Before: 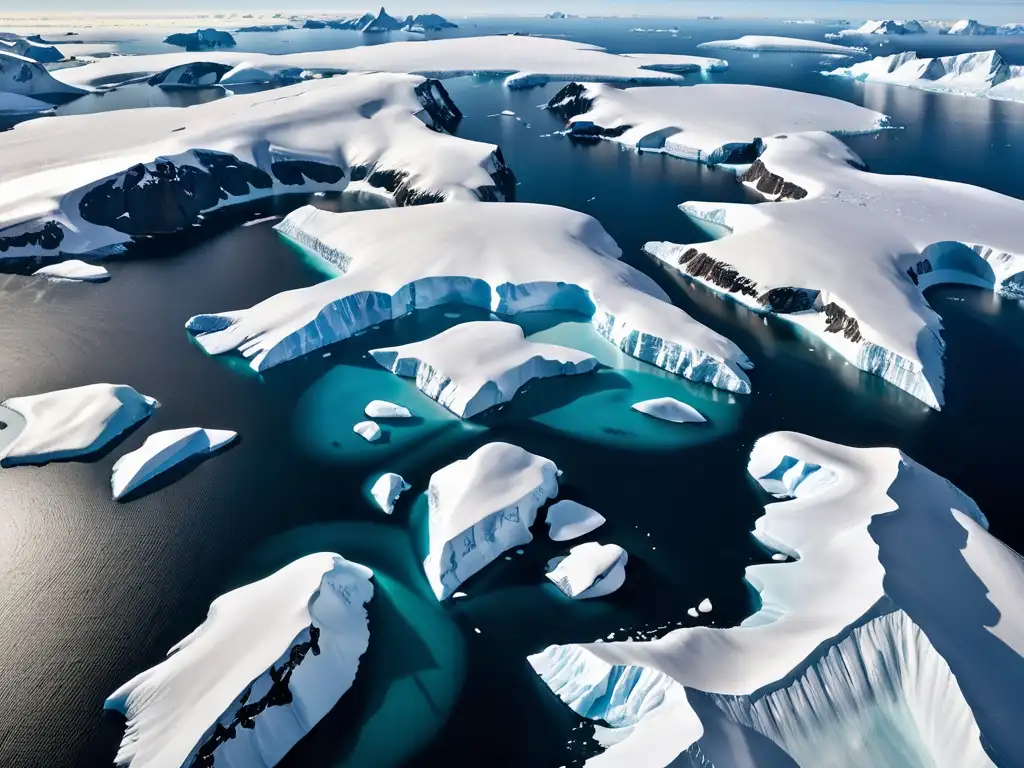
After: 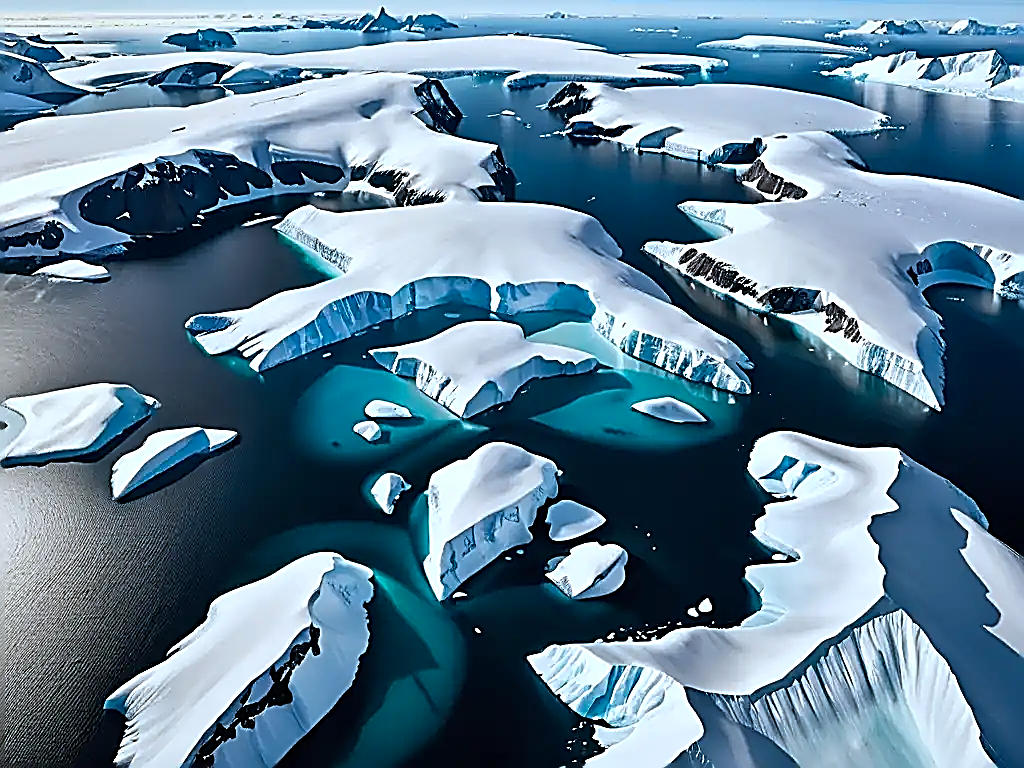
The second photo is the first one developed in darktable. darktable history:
sharpen: amount 2
color correction: highlights a* -4.18, highlights b* -10.81
